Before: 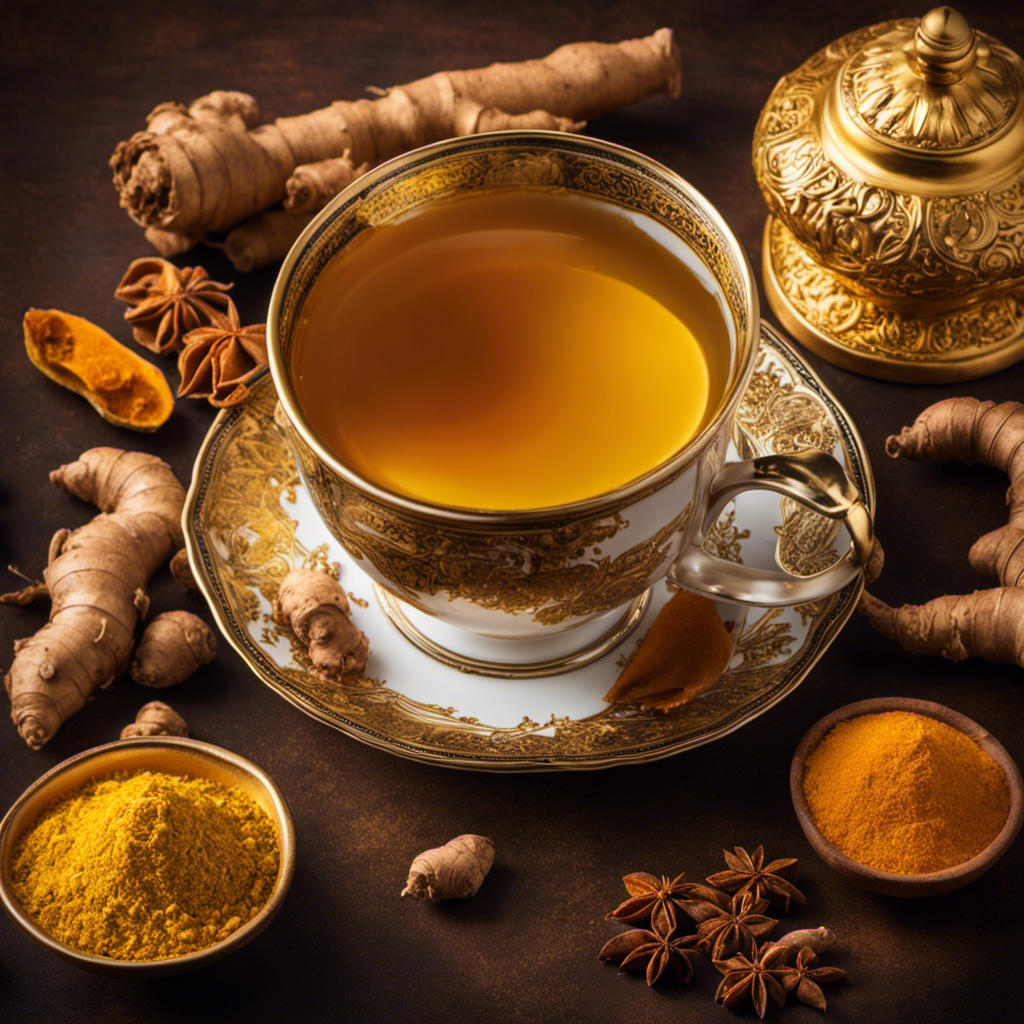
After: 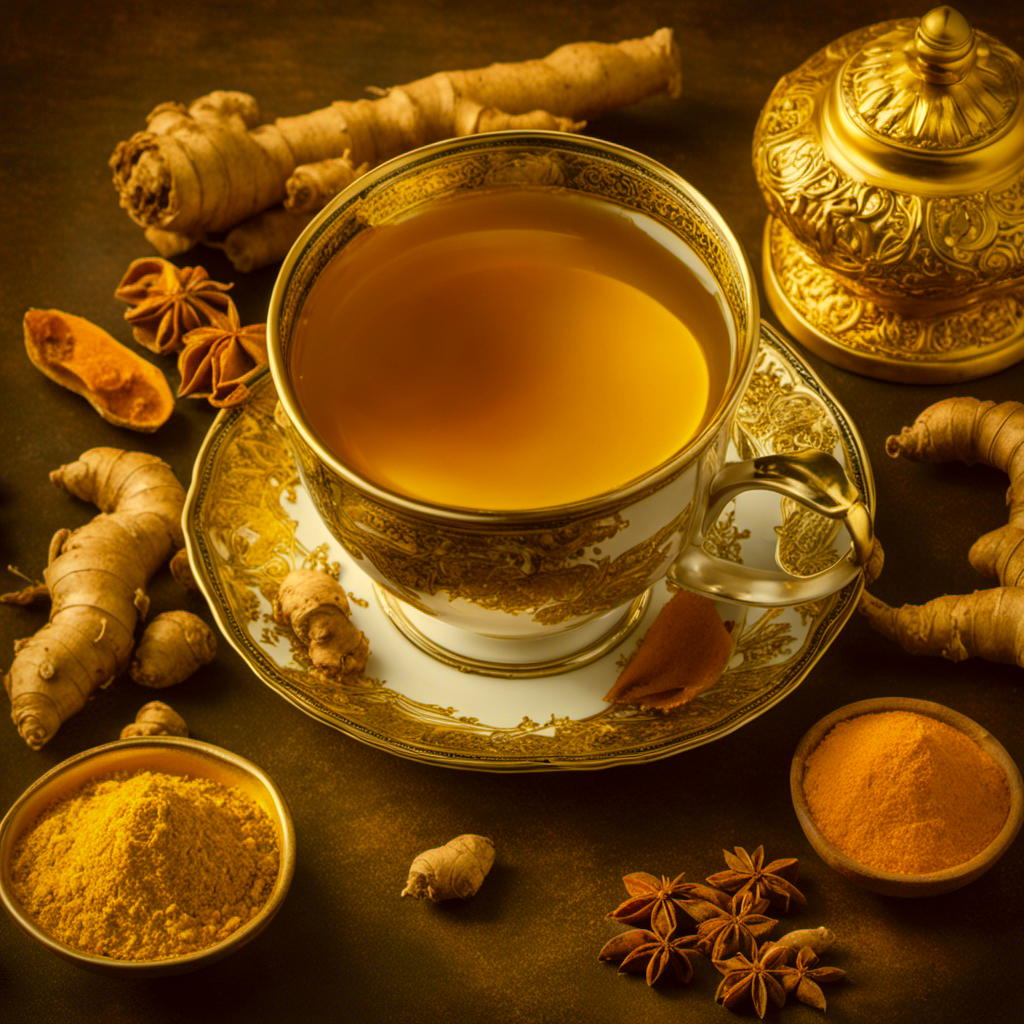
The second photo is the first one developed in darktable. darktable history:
color correction: highlights a* 0.162, highlights b* 29.53, shadows a* -0.162, shadows b* 21.09
shadows and highlights: on, module defaults
tone equalizer: on, module defaults
